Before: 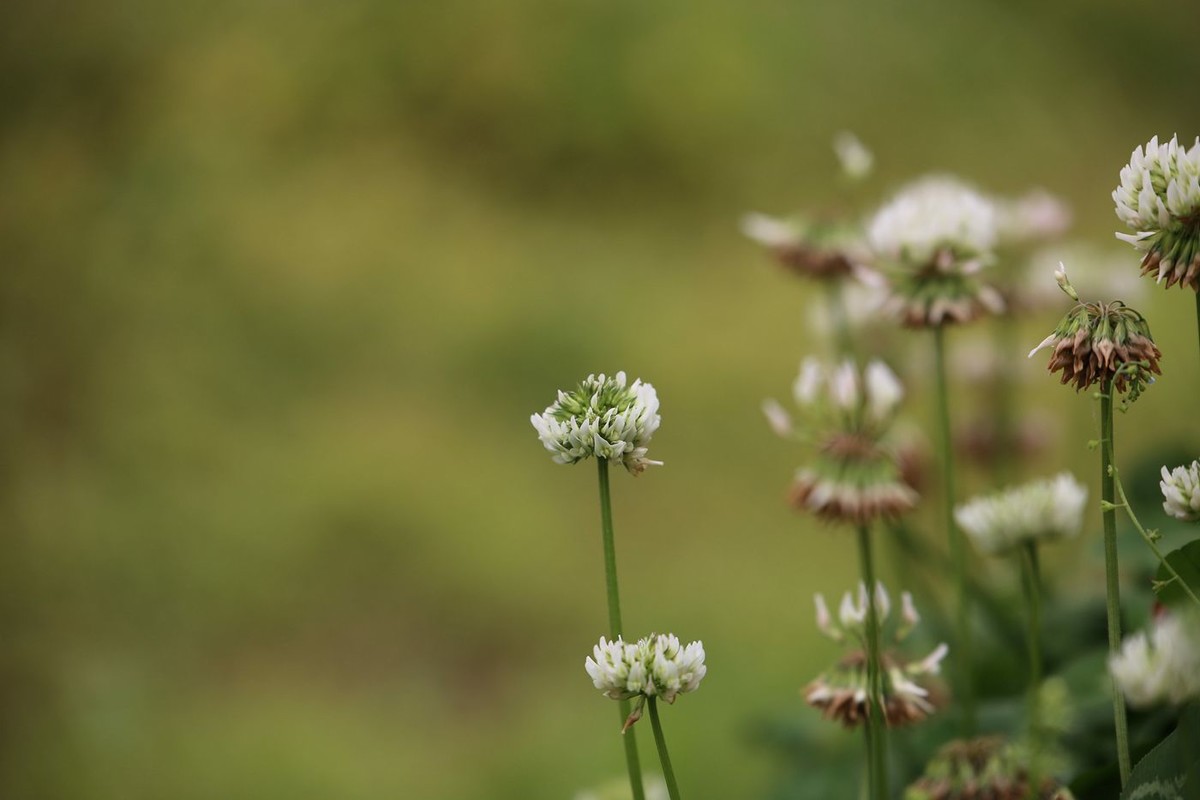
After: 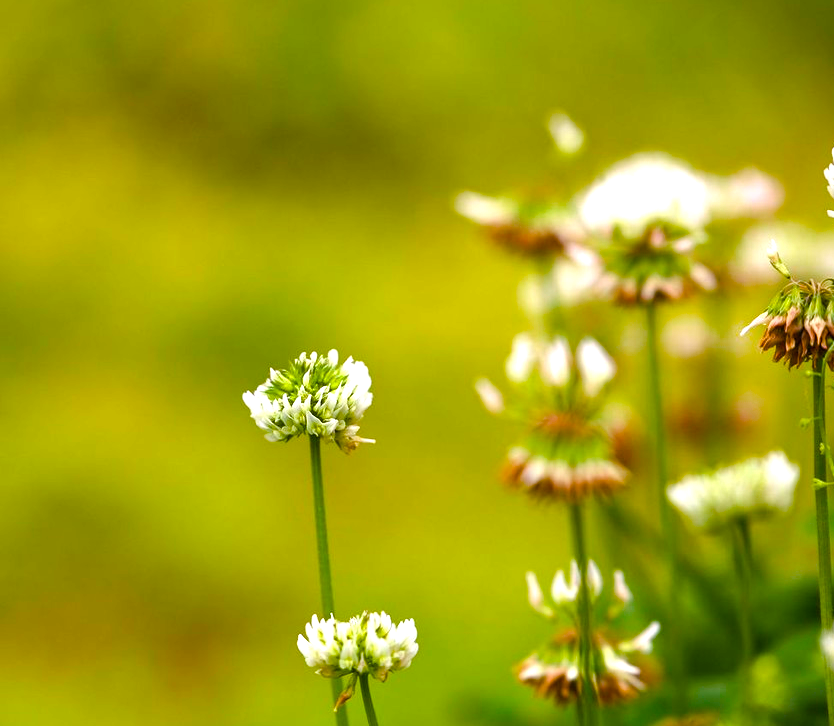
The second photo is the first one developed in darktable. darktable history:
crop and rotate: left 24.034%, top 2.838%, right 6.406%, bottom 6.299%
exposure: black level correction 0, exposure 0.68 EV, compensate exposure bias true, compensate highlight preservation false
color balance rgb: linear chroma grading › shadows 10%, linear chroma grading › highlights 10%, linear chroma grading › global chroma 15%, linear chroma grading › mid-tones 15%, perceptual saturation grading › global saturation 40%, perceptual saturation grading › highlights -25%, perceptual saturation grading › mid-tones 35%, perceptual saturation grading › shadows 35%, perceptual brilliance grading › global brilliance 11.29%, global vibrance 11.29%
